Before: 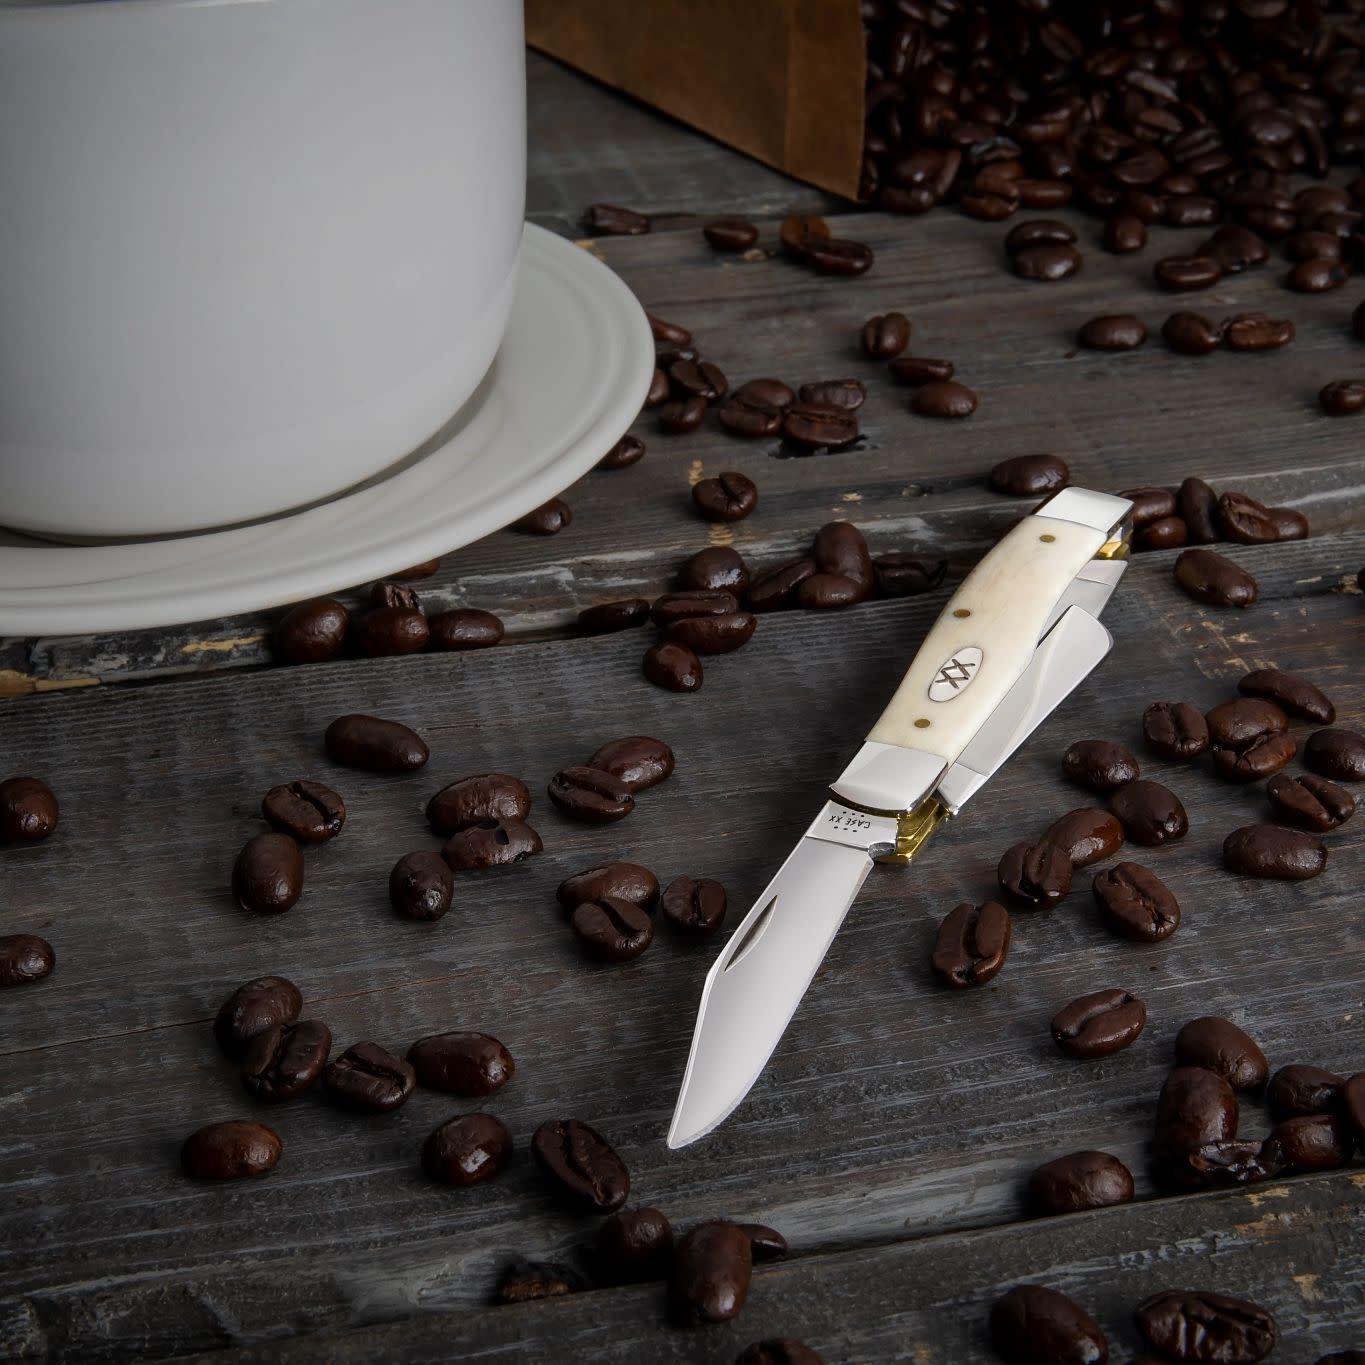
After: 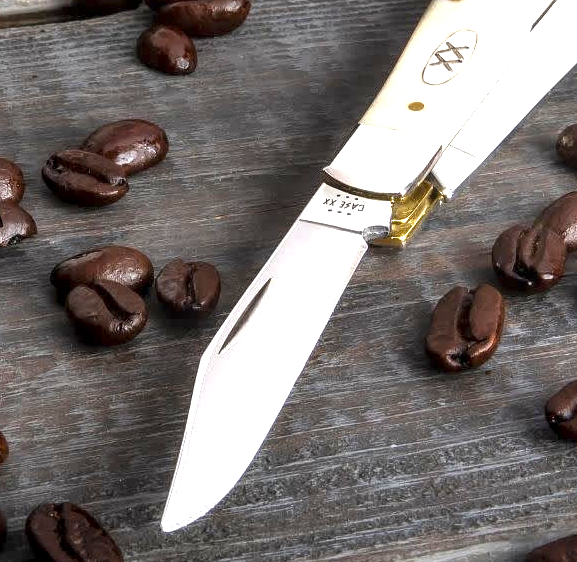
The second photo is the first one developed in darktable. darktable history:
local contrast: on, module defaults
exposure: black level correction 0, exposure 1.466 EV, compensate exposure bias true, compensate highlight preservation false
crop: left 37.078%, top 45.273%, right 20.647%, bottom 13.53%
